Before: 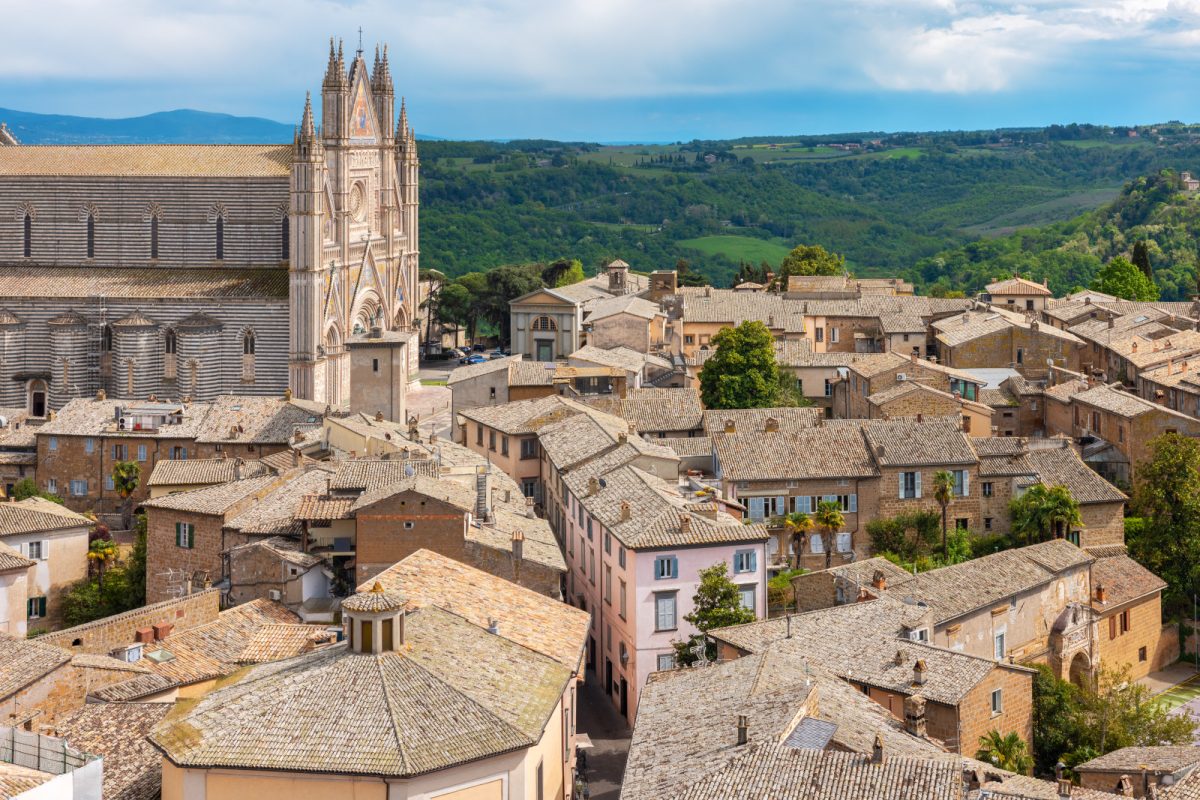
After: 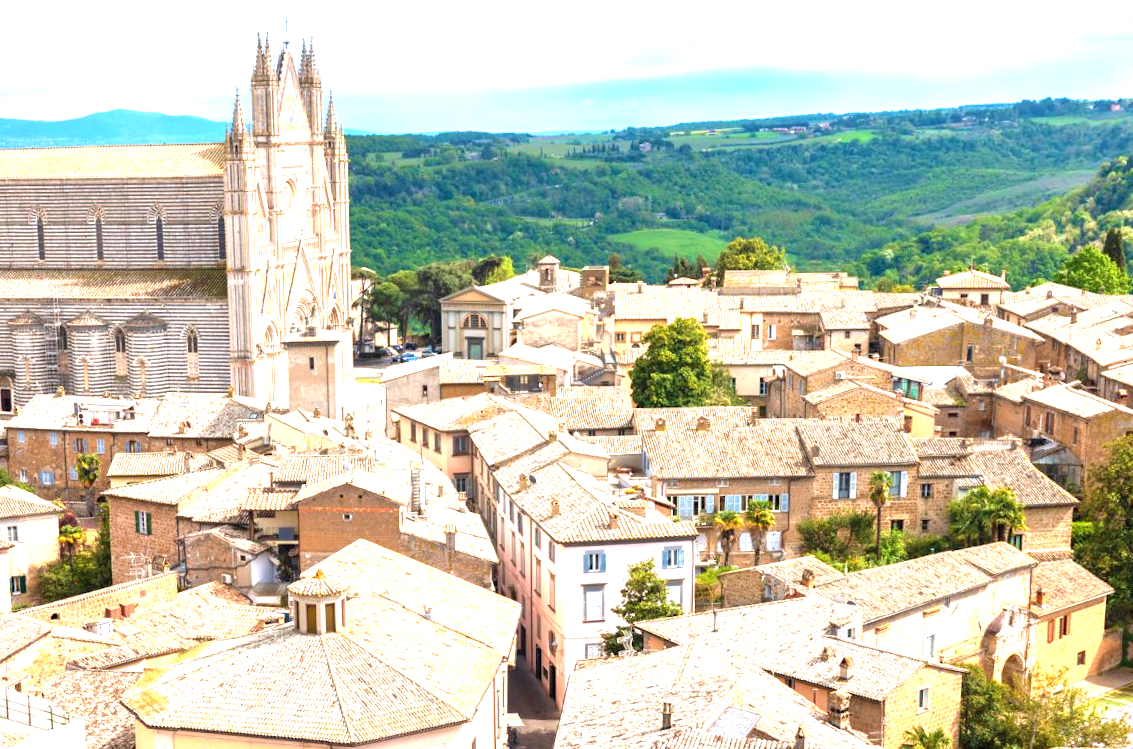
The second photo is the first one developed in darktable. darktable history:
exposure: black level correction 0, exposure 1.55 EV, compensate exposure bias true, compensate highlight preservation false
rotate and perspective: rotation 0.062°, lens shift (vertical) 0.115, lens shift (horizontal) -0.133, crop left 0.047, crop right 0.94, crop top 0.061, crop bottom 0.94
velvia: on, module defaults
